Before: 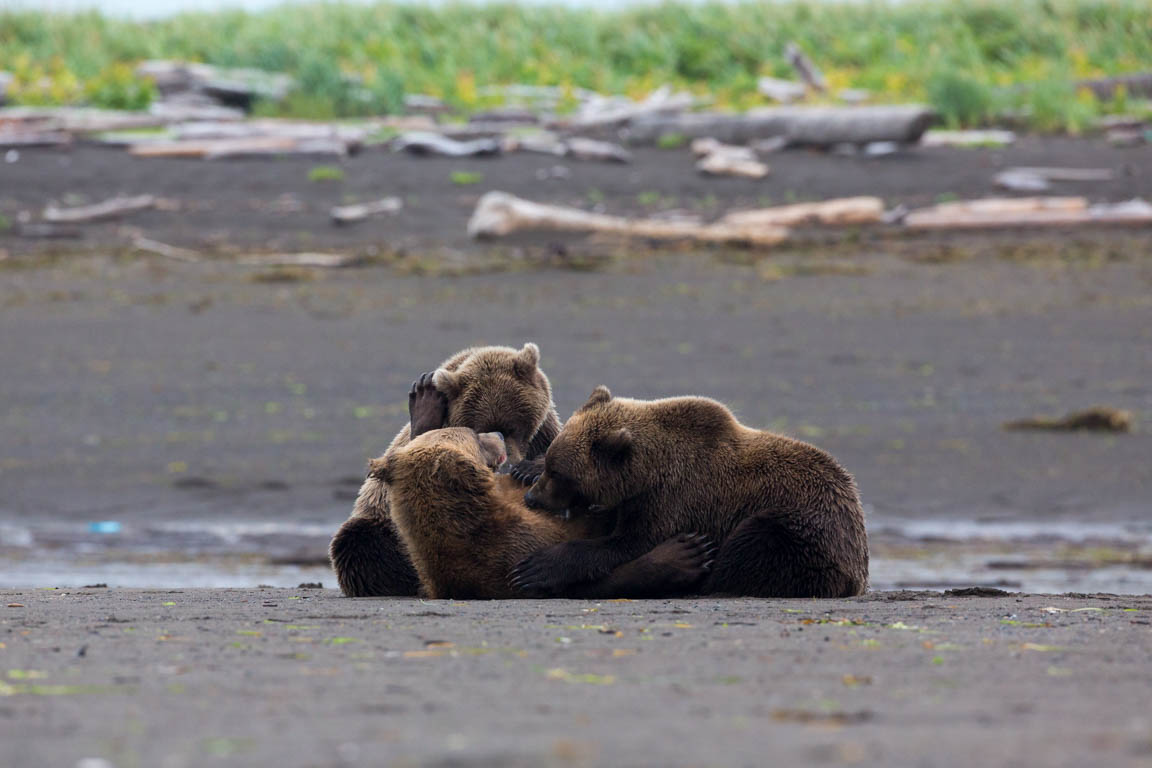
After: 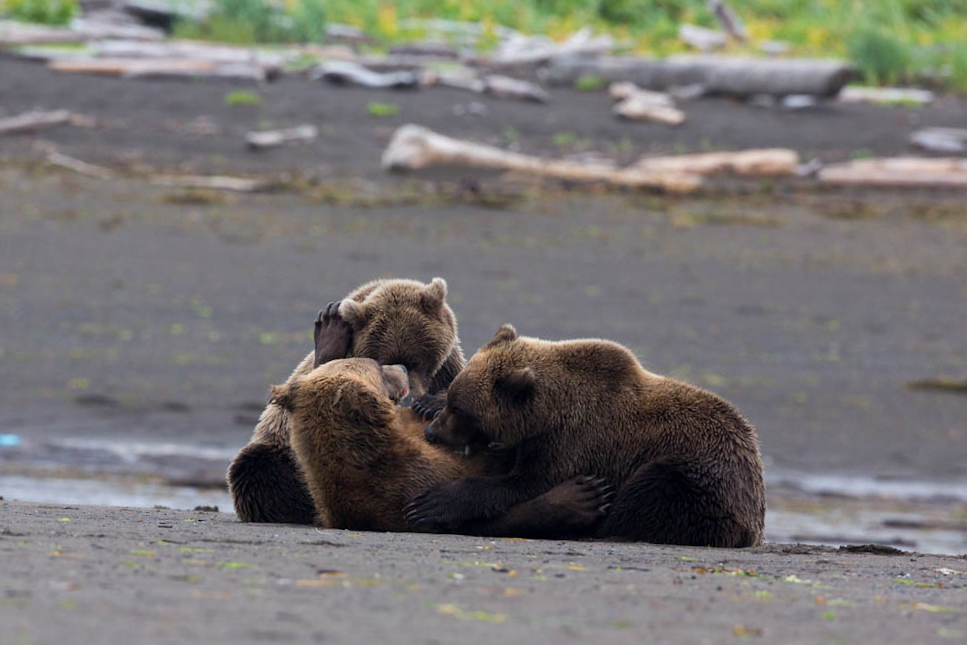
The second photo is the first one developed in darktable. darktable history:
exposure: exposure 0.014 EV, compensate highlight preservation false
crop and rotate: angle -2.94°, left 5.047%, top 5.174%, right 4.623%, bottom 4.362%
